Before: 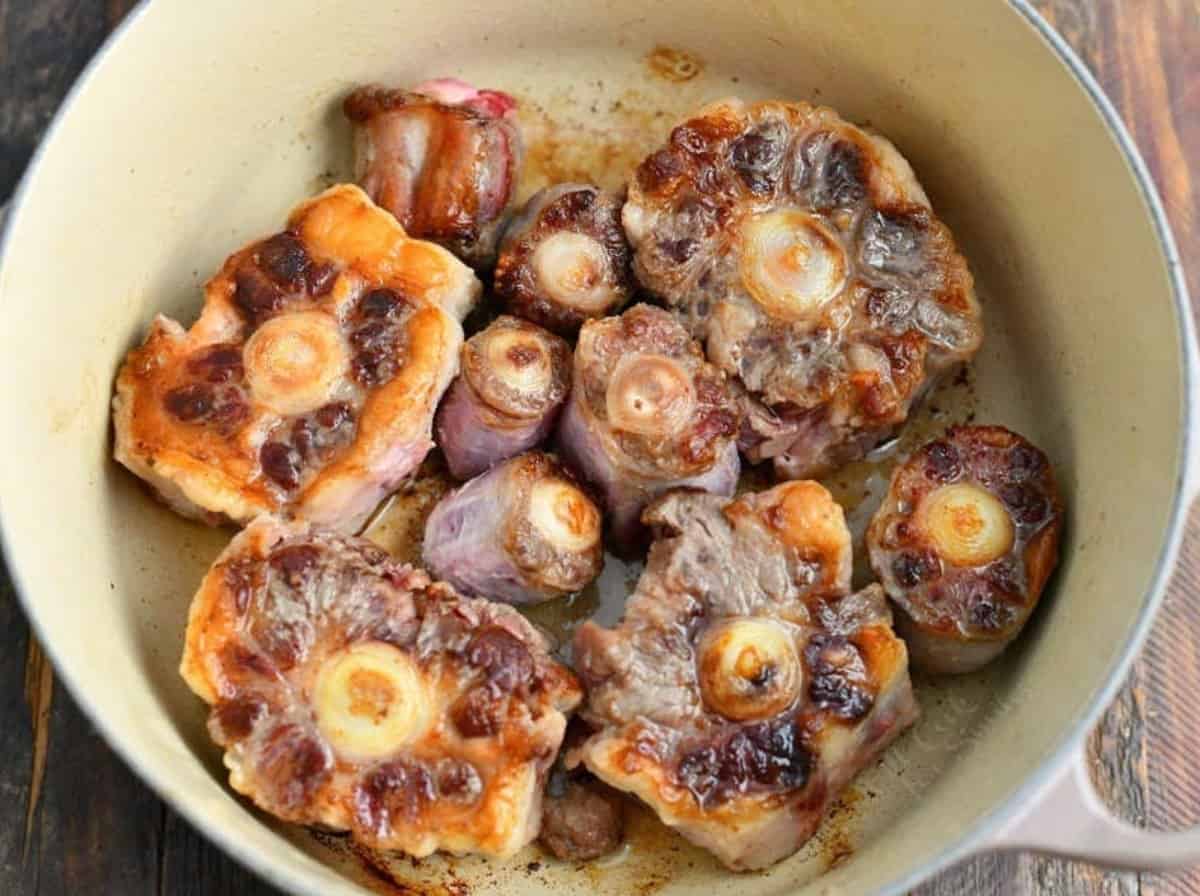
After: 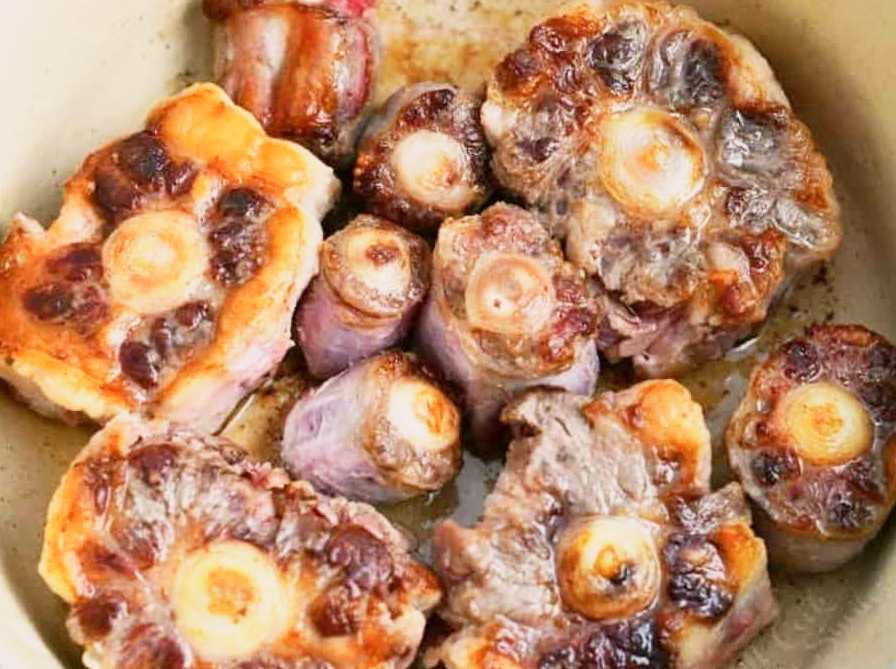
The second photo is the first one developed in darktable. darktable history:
crop and rotate: left 11.831%, top 11.346%, right 13.429%, bottom 13.899%
base curve: curves: ch0 [(0, 0) (0.088, 0.125) (0.176, 0.251) (0.354, 0.501) (0.613, 0.749) (1, 0.877)], preserve colors none
color correction: highlights a* 3.12, highlights b* -1.55, shadows a* -0.101, shadows b* 2.52, saturation 0.98
